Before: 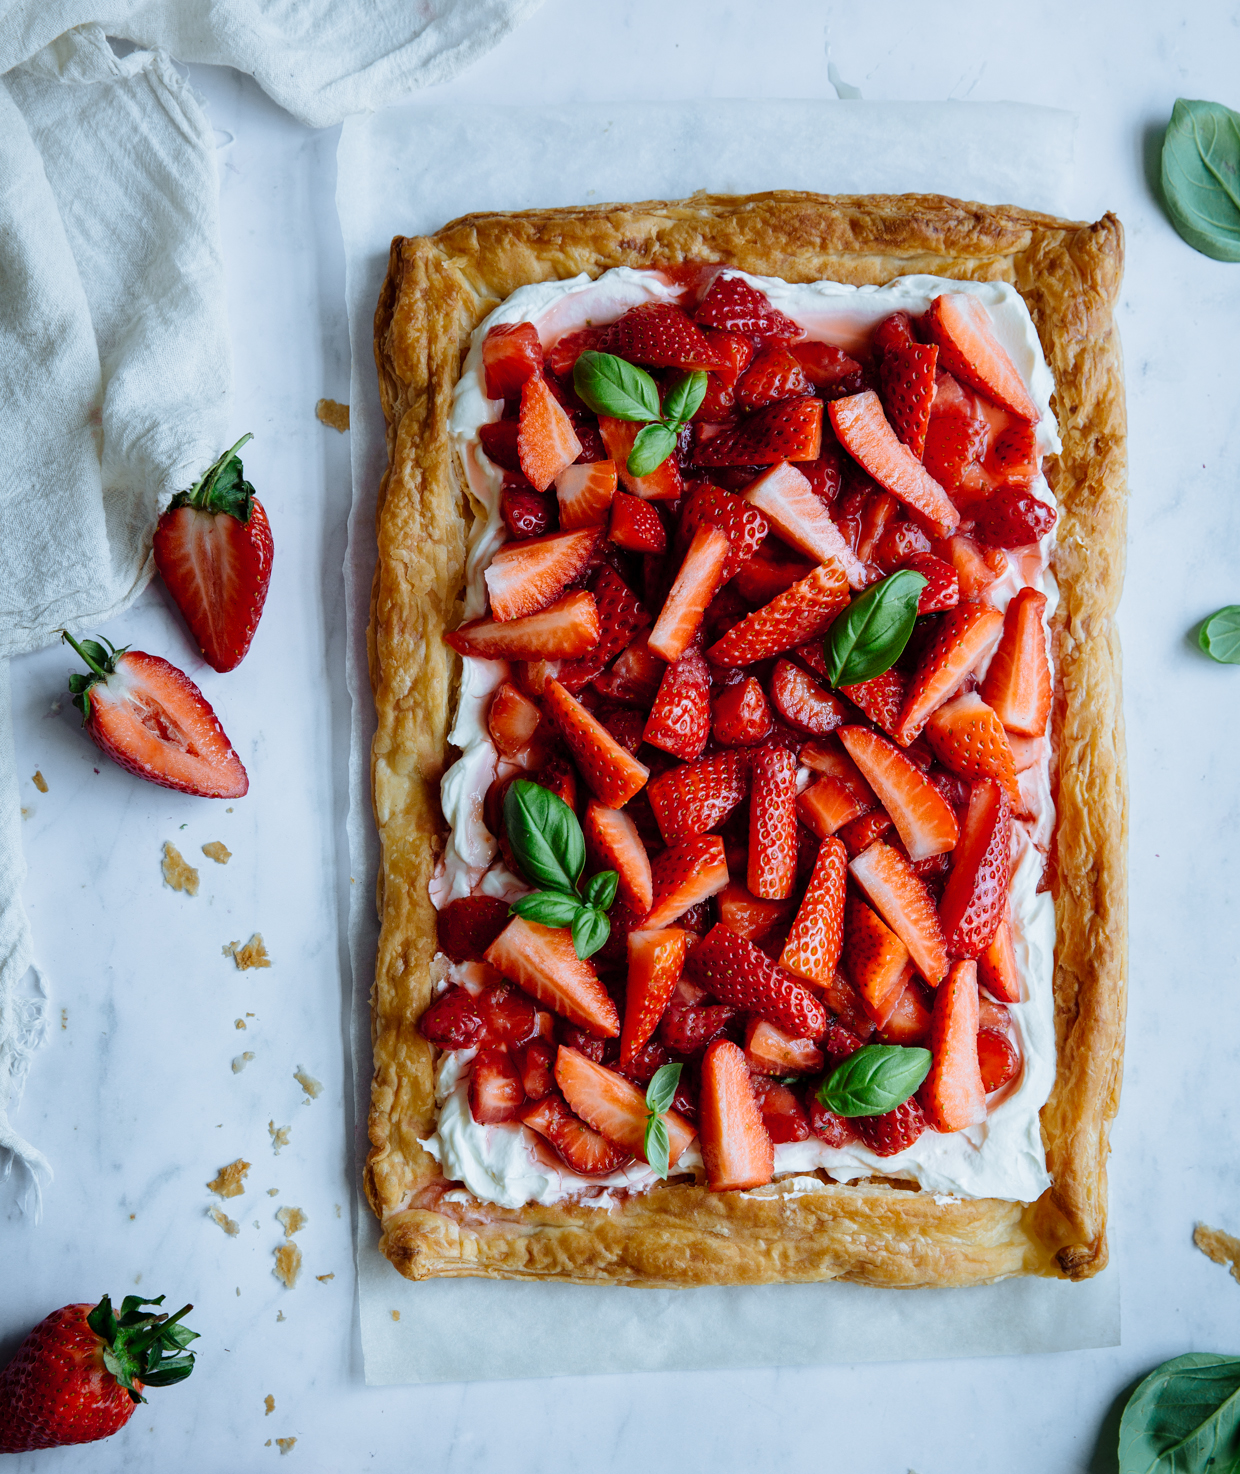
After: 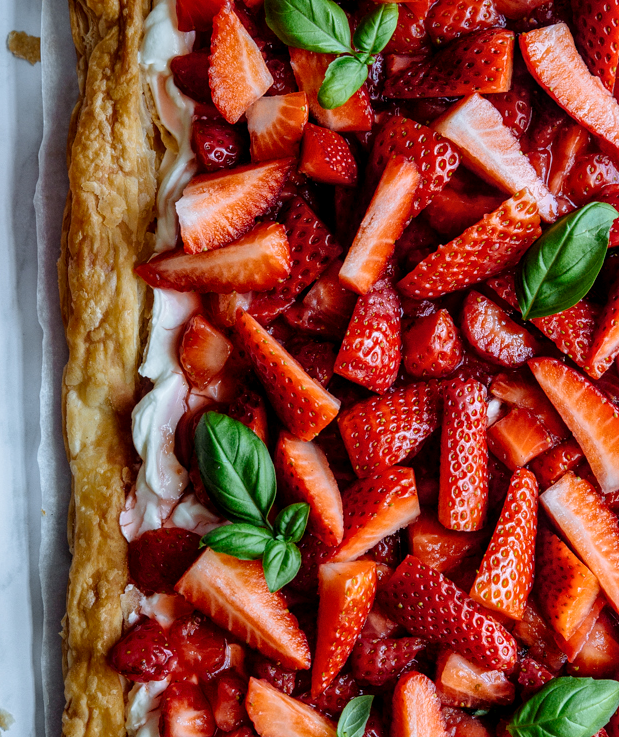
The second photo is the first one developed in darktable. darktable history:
crop: left 25%, top 25%, right 25%, bottom 25%
local contrast: detail 130%
